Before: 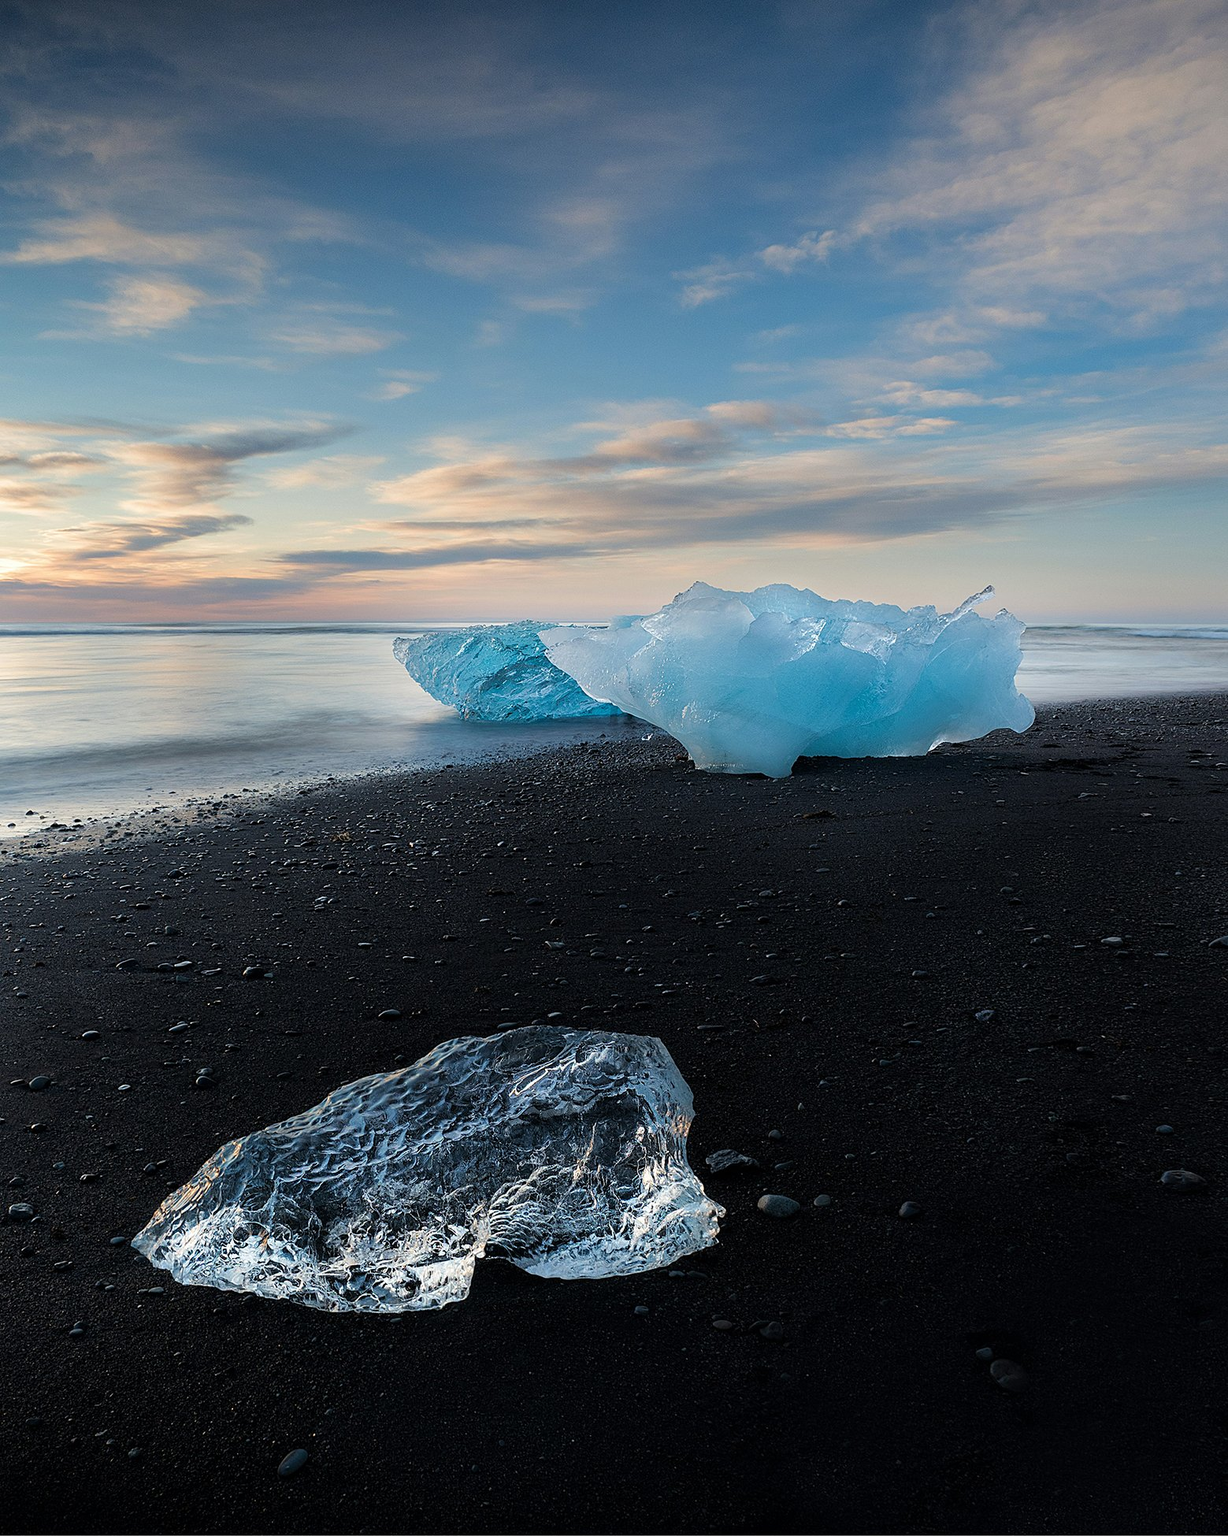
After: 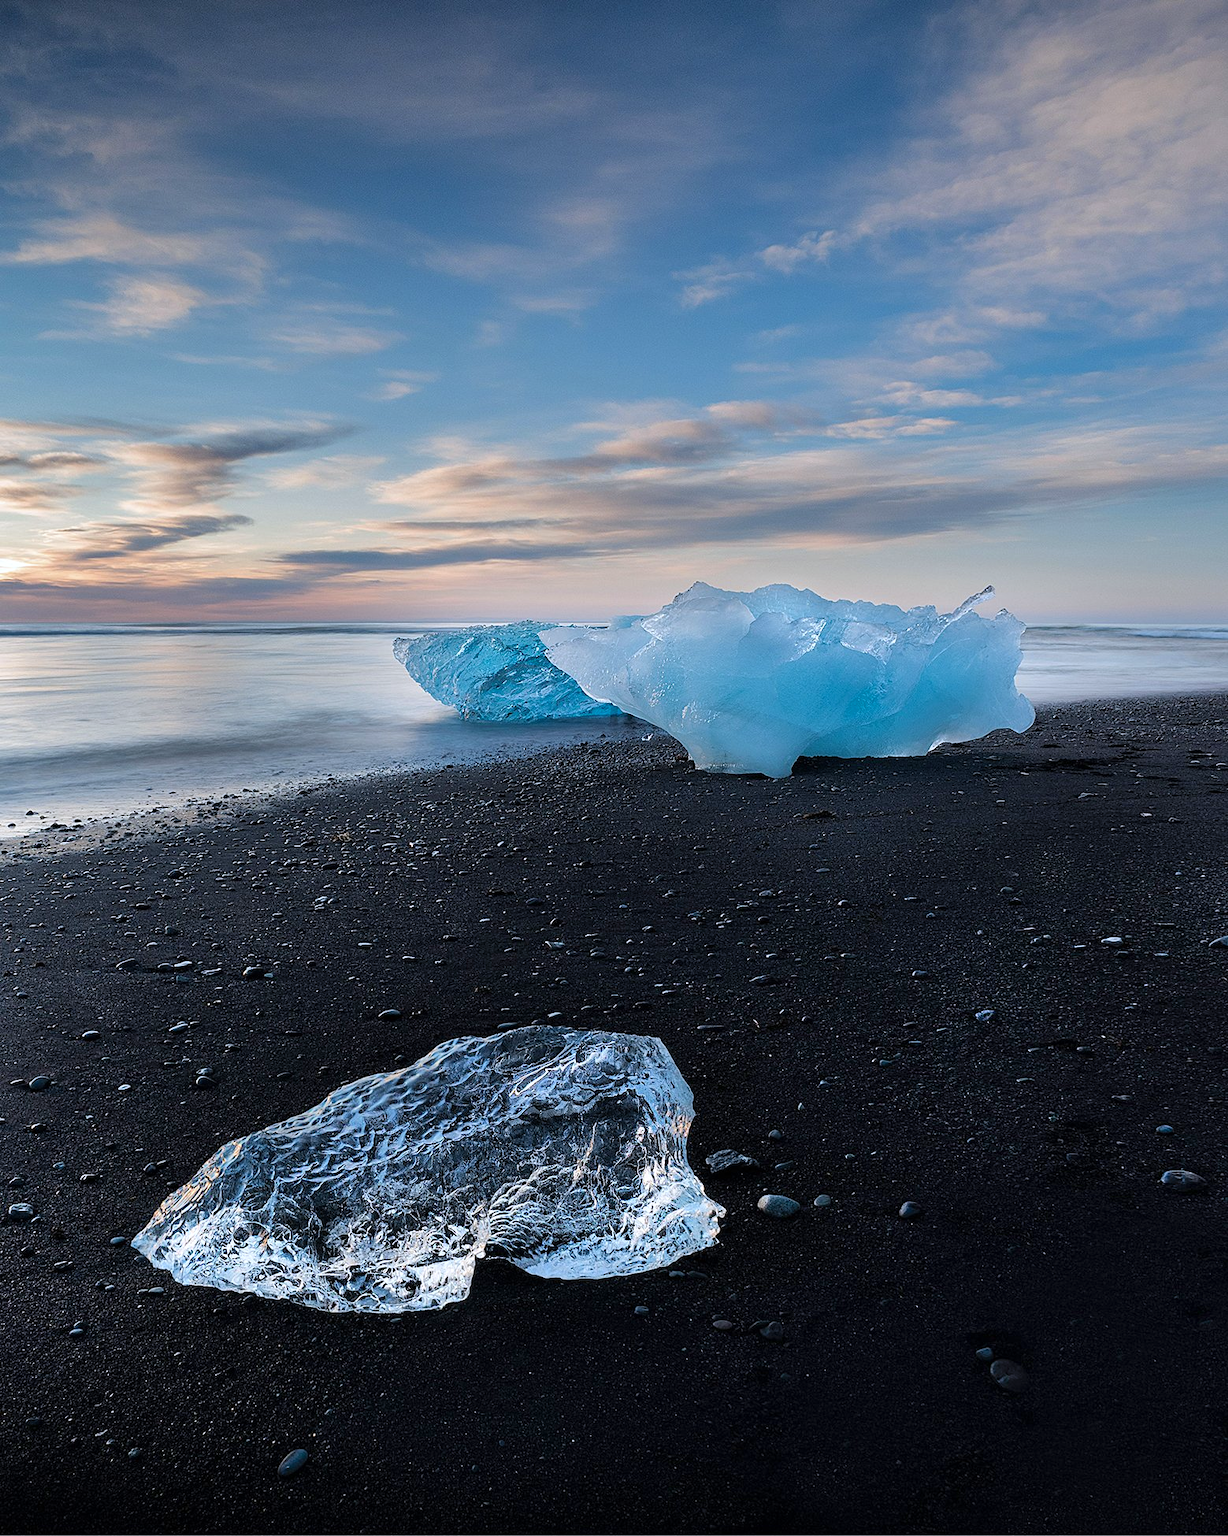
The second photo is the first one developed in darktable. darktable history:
color calibration: illuminant as shot in camera, x 0.358, y 0.373, temperature 4628.91 K
shadows and highlights: white point adjustment 1, soften with gaussian
